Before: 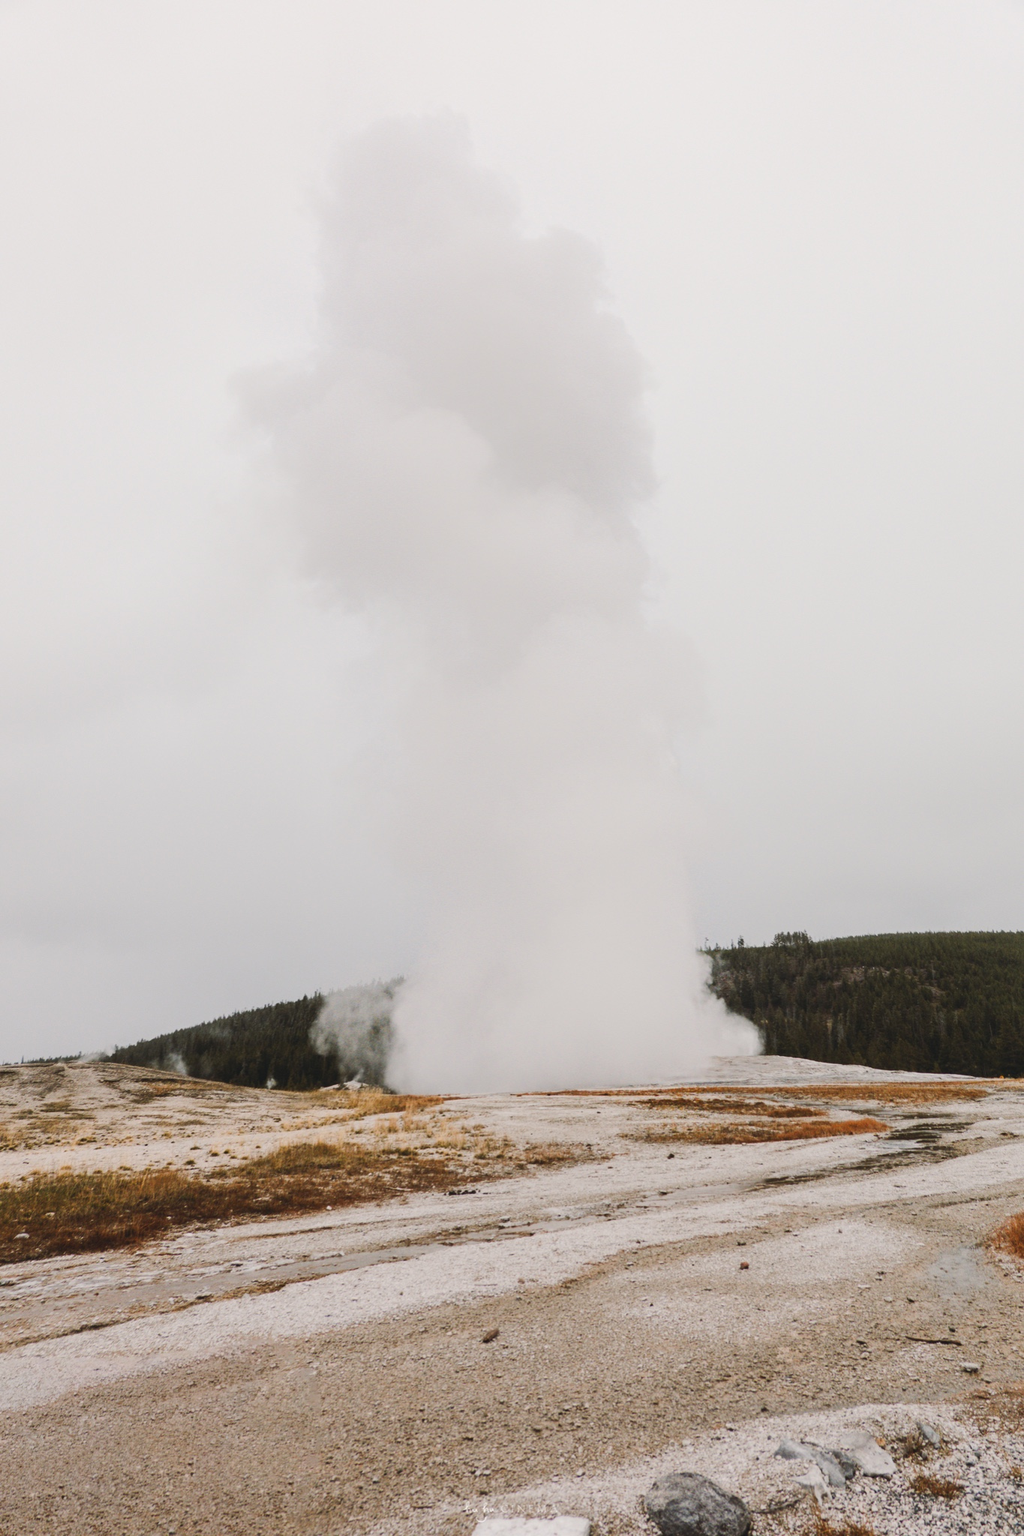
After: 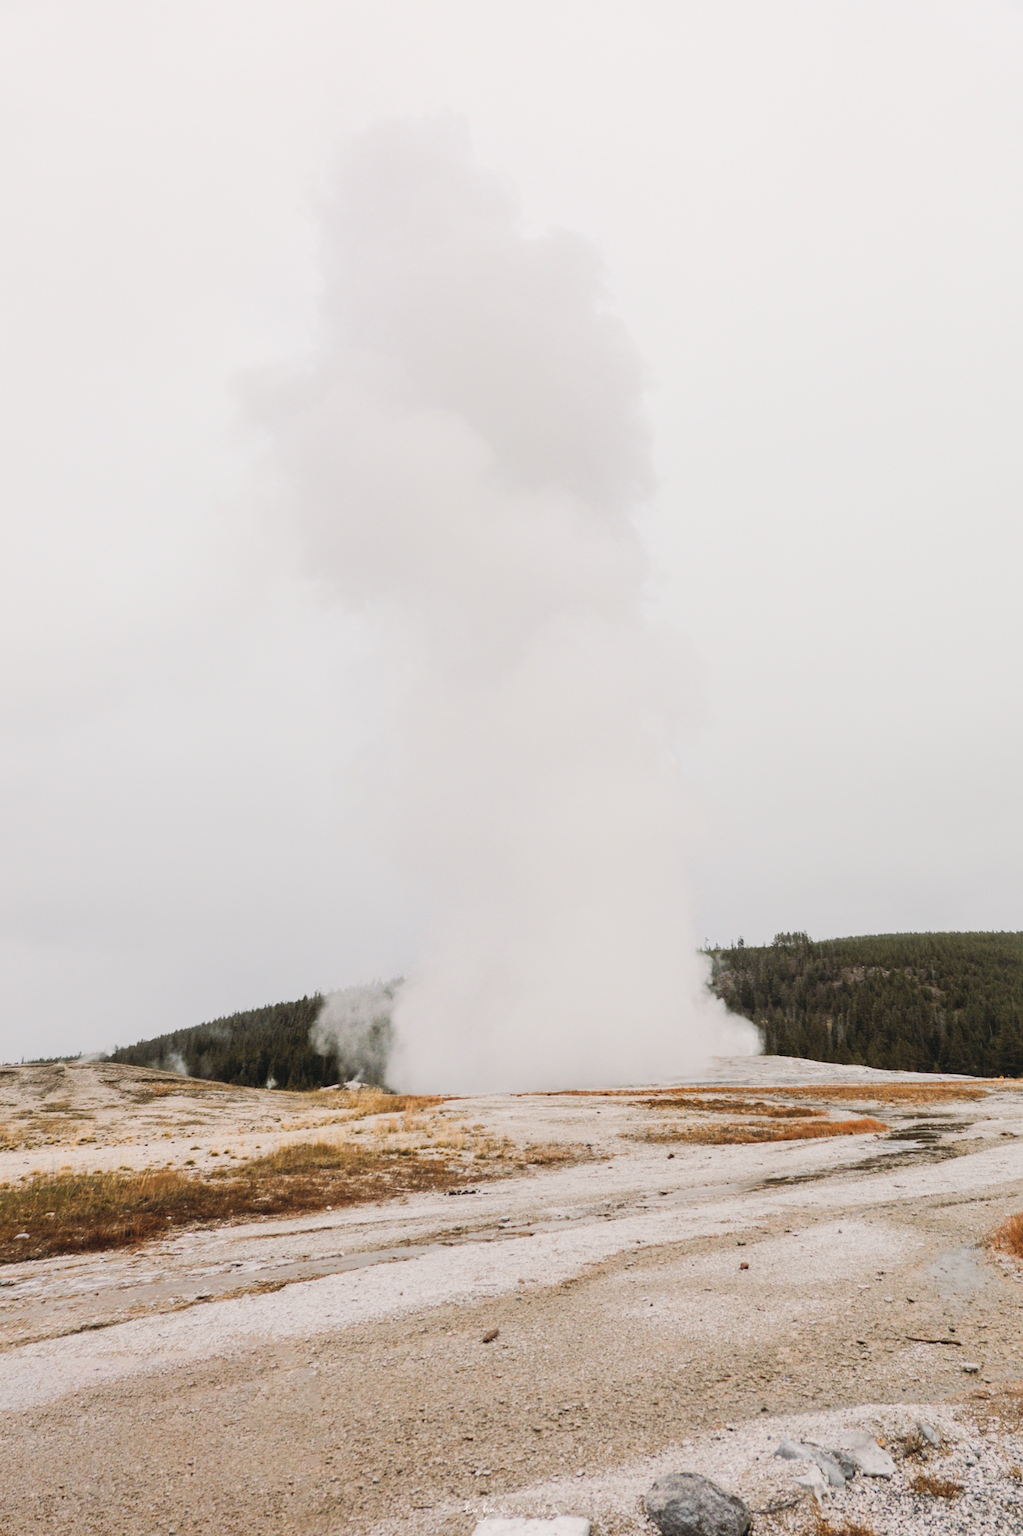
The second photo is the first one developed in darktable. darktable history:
exposure: black level correction 0.007, compensate highlight preservation false
contrast brightness saturation: brightness 0.15
